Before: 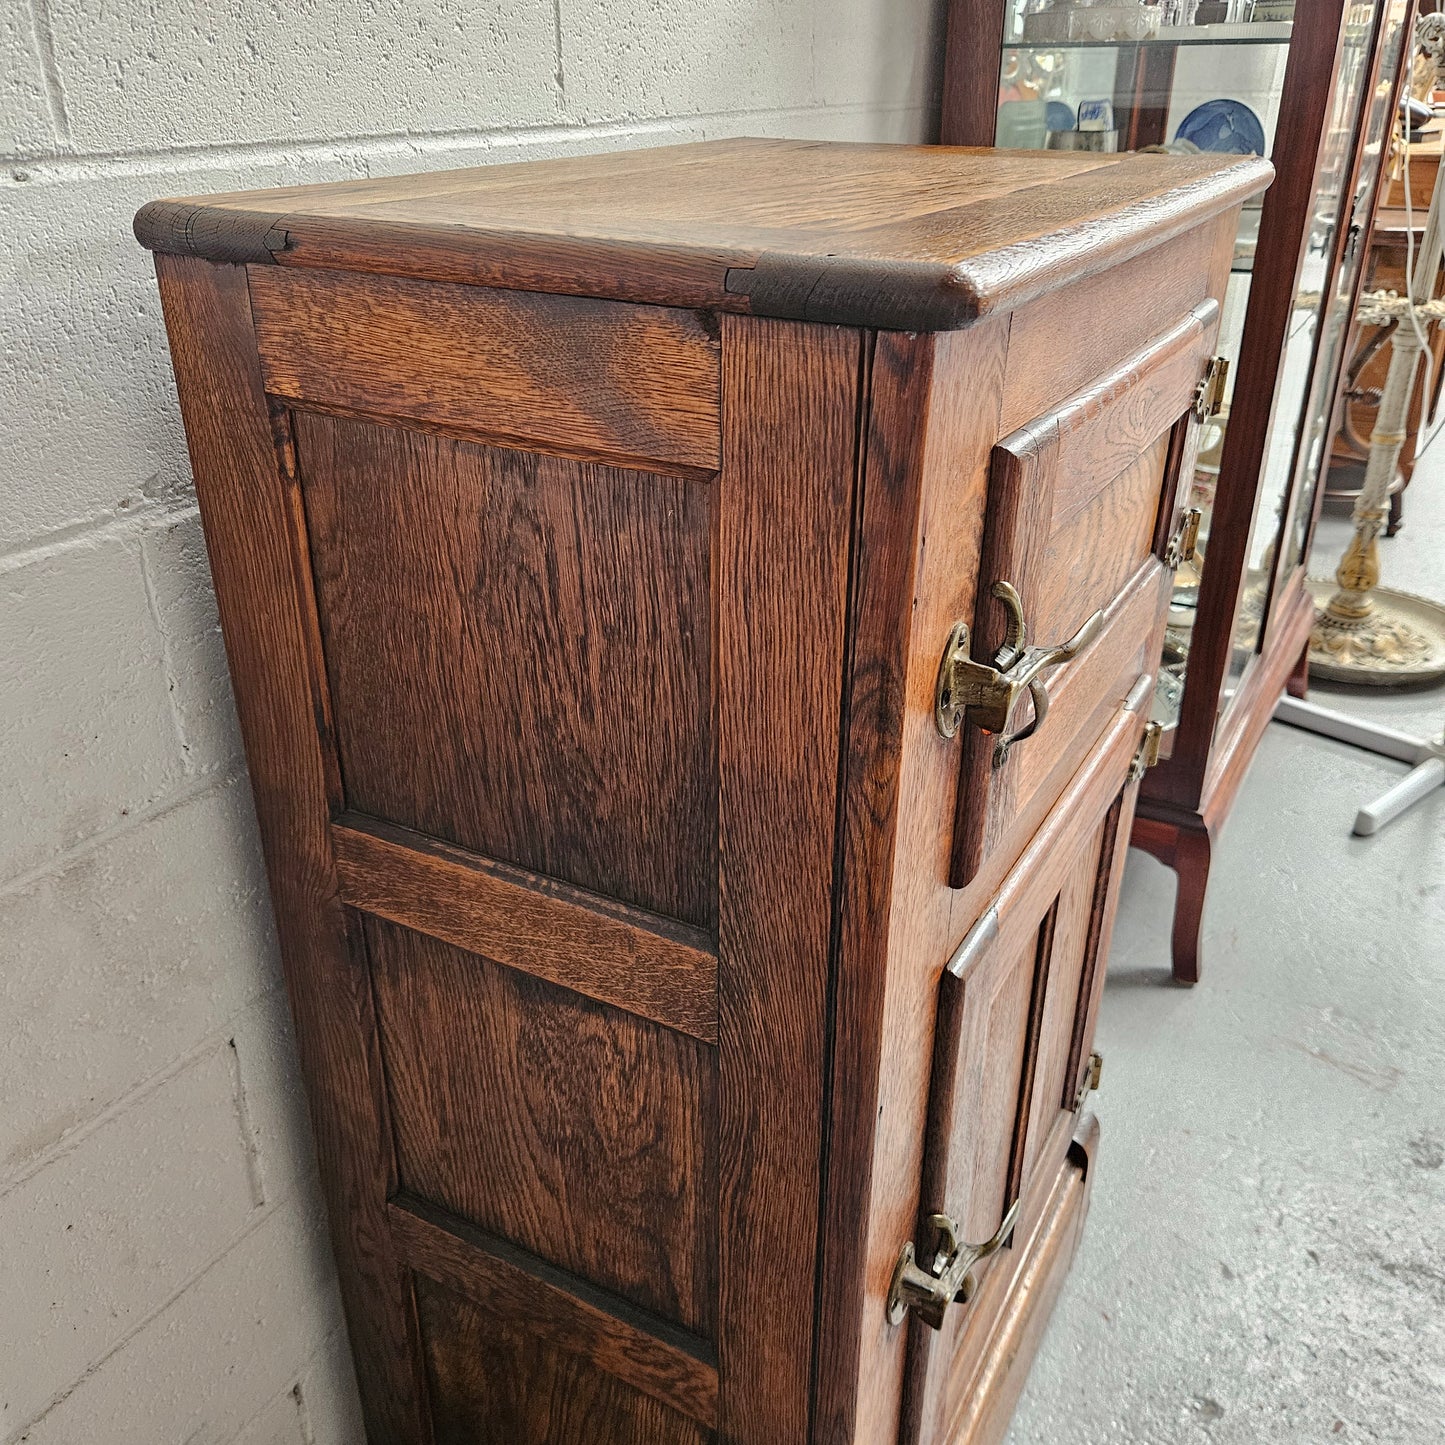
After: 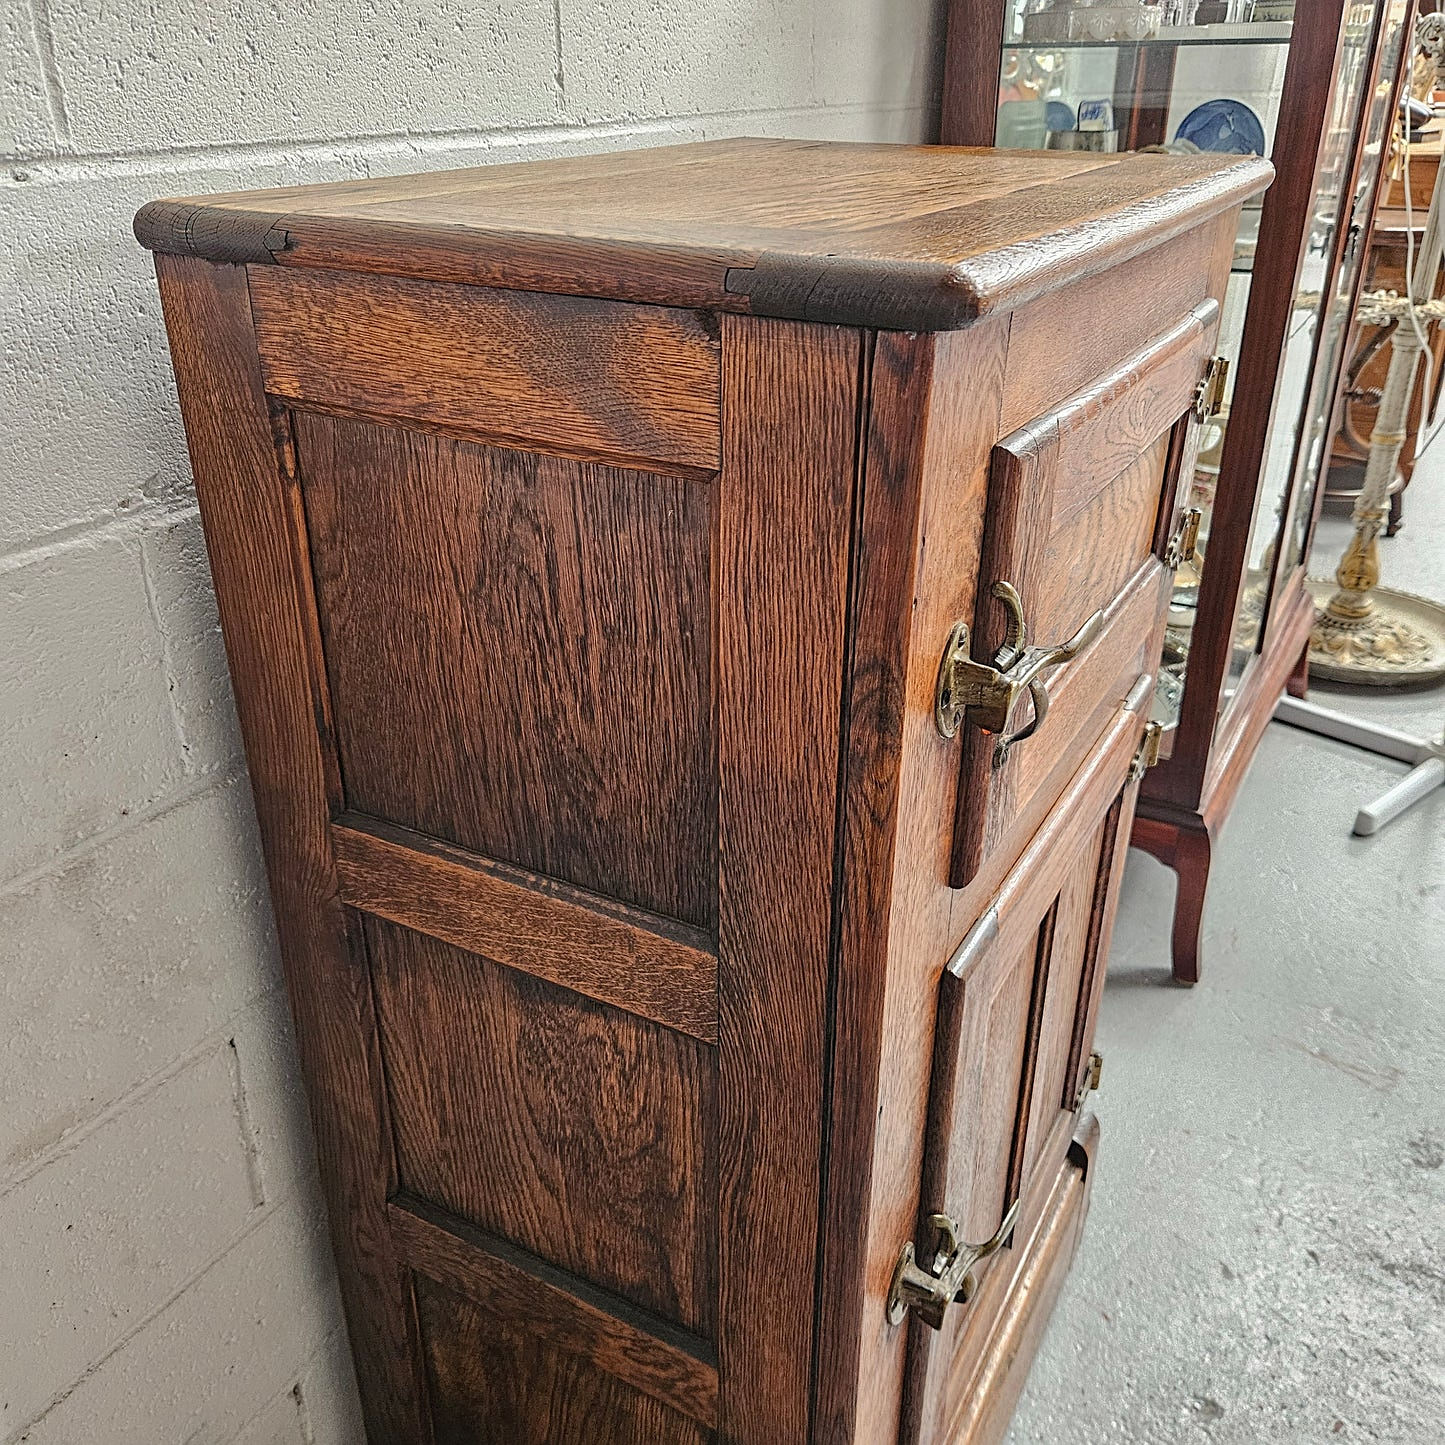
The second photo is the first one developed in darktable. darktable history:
local contrast: detail 109%
sharpen: on, module defaults
